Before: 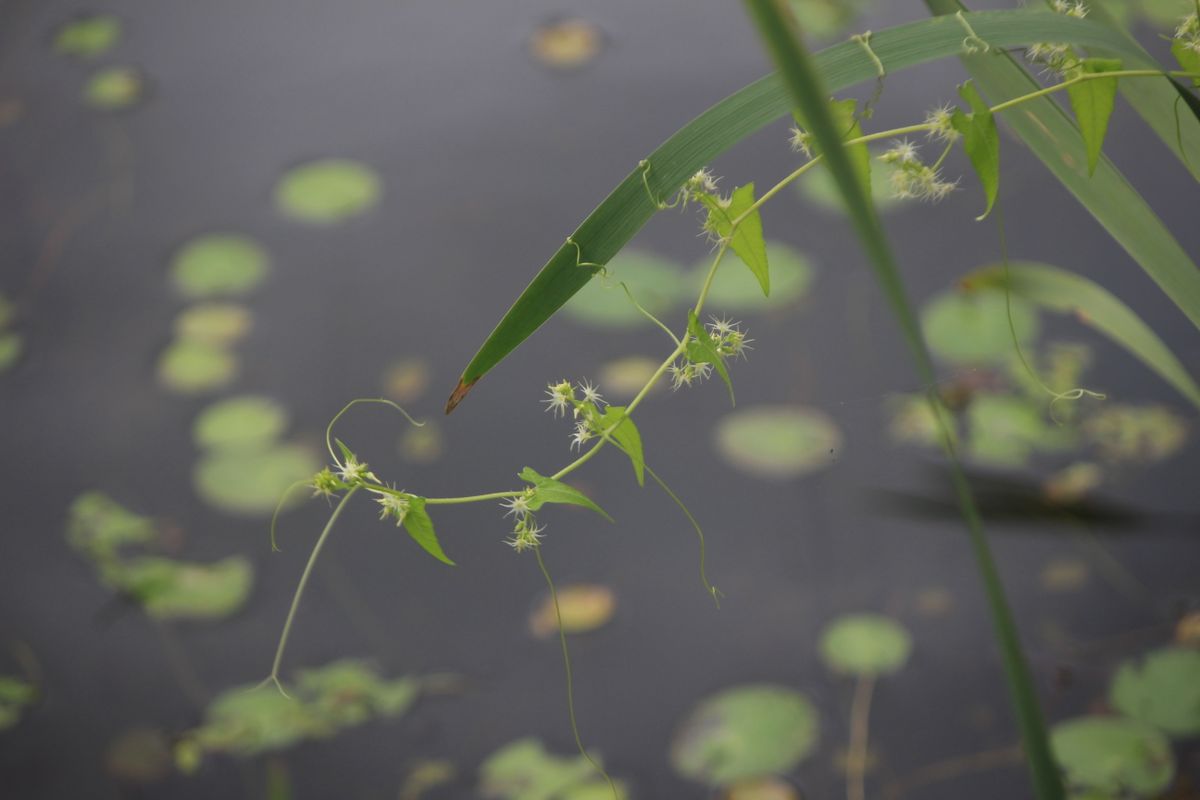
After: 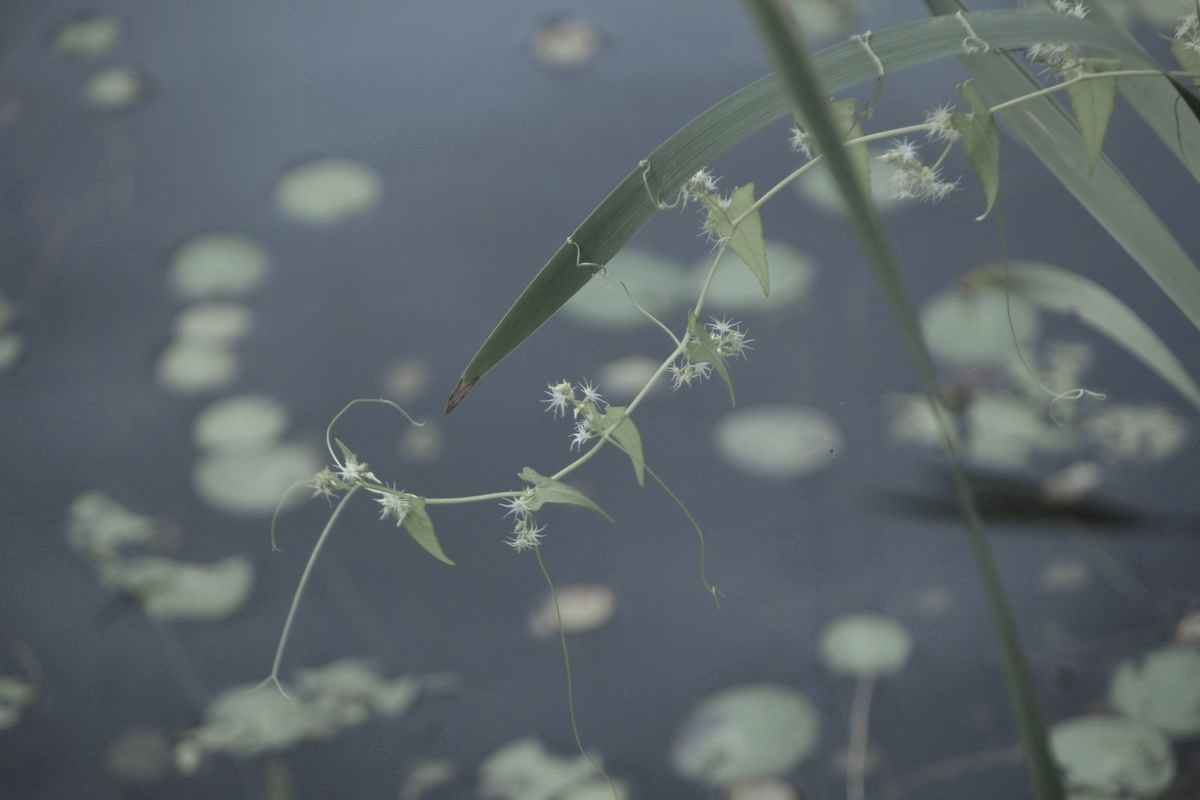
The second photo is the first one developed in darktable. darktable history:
color correction: highlights a* -9.88, highlights b* -21.66
shadows and highlights: low approximation 0.01, soften with gaussian
color zones: curves: ch1 [(0.238, 0.163) (0.476, 0.2) (0.733, 0.322) (0.848, 0.134)]
